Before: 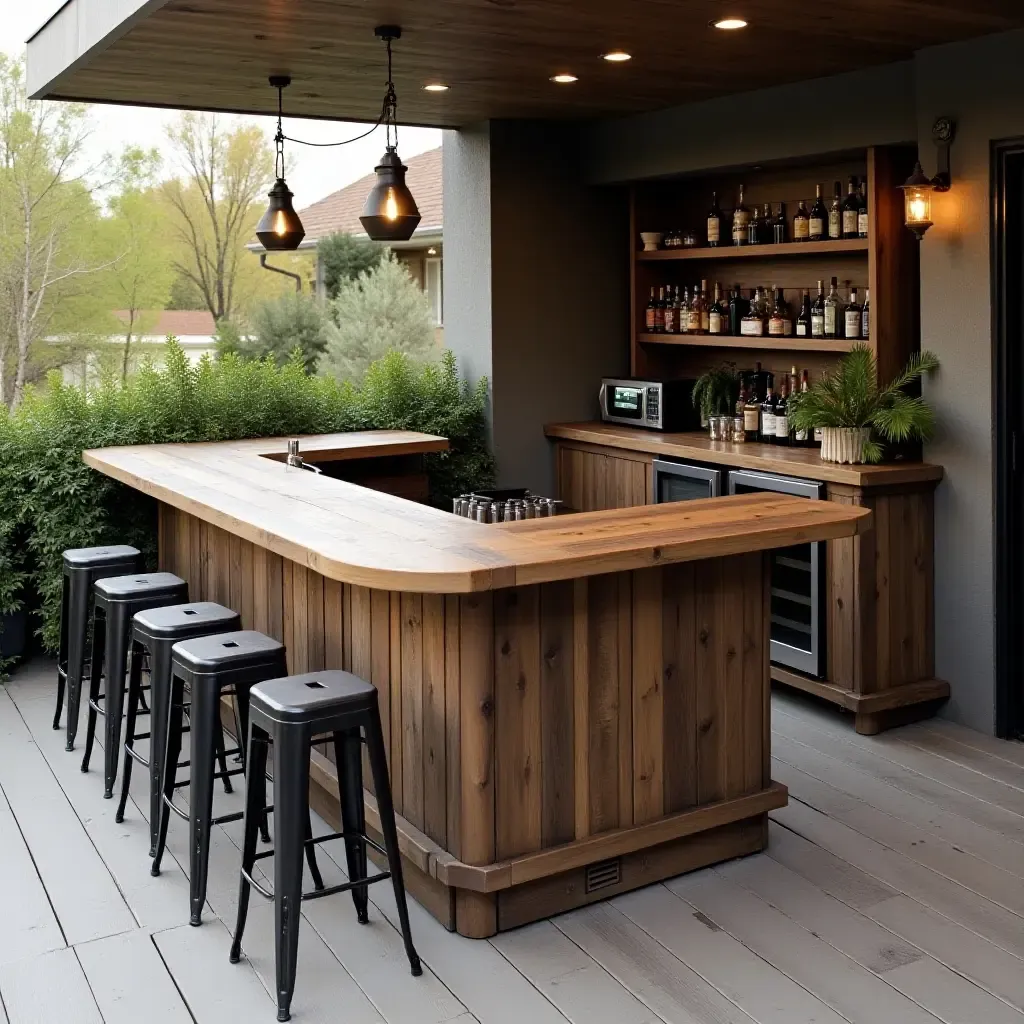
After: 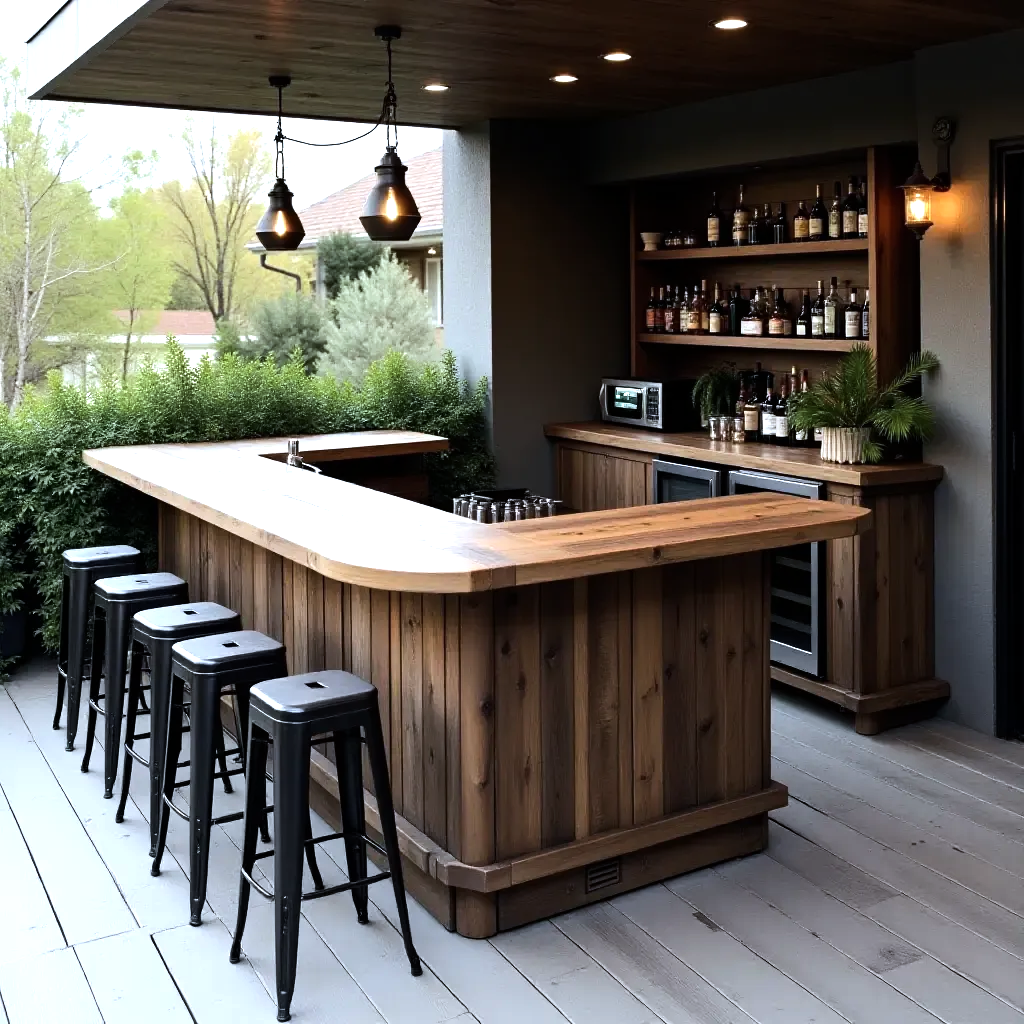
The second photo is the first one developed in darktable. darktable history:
tone equalizer: -8 EV -0.75 EV, -7 EV -0.7 EV, -6 EV -0.6 EV, -5 EV -0.4 EV, -3 EV 0.4 EV, -2 EV 0.6 EV, -1 EV 0.7 EV, +0 EV 0.75 EV, edges refinement/feathering 500, mask exposure compensation -1.57 EV, preserve details no
color calibration: x 0.367, y 0.376, temperature 4372.25 K
shadows and highlights: radius 334.93, shadows 63.48, highlights 6.06, compress 87.7%, highlights color adjustment 39.73%, soften with gaussian
